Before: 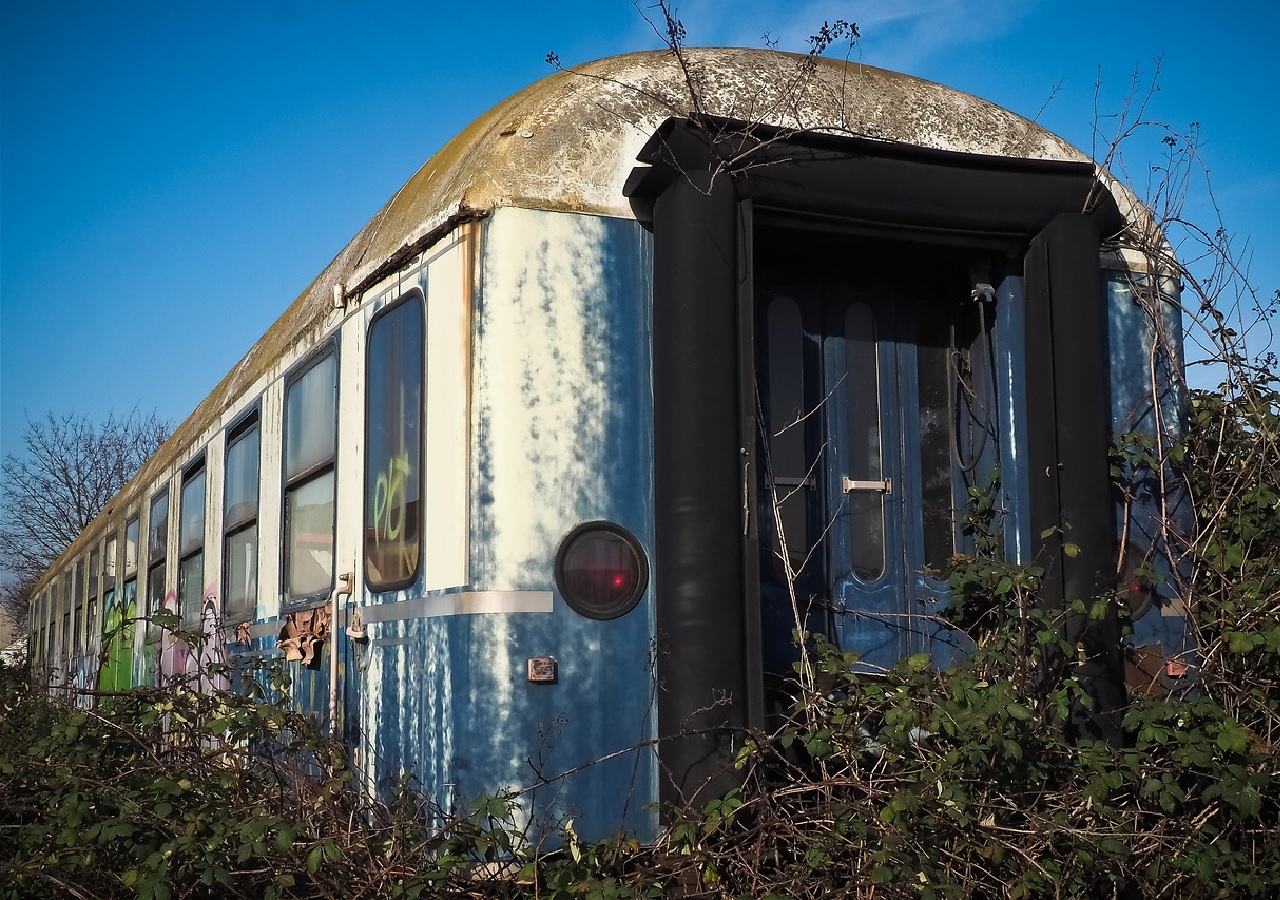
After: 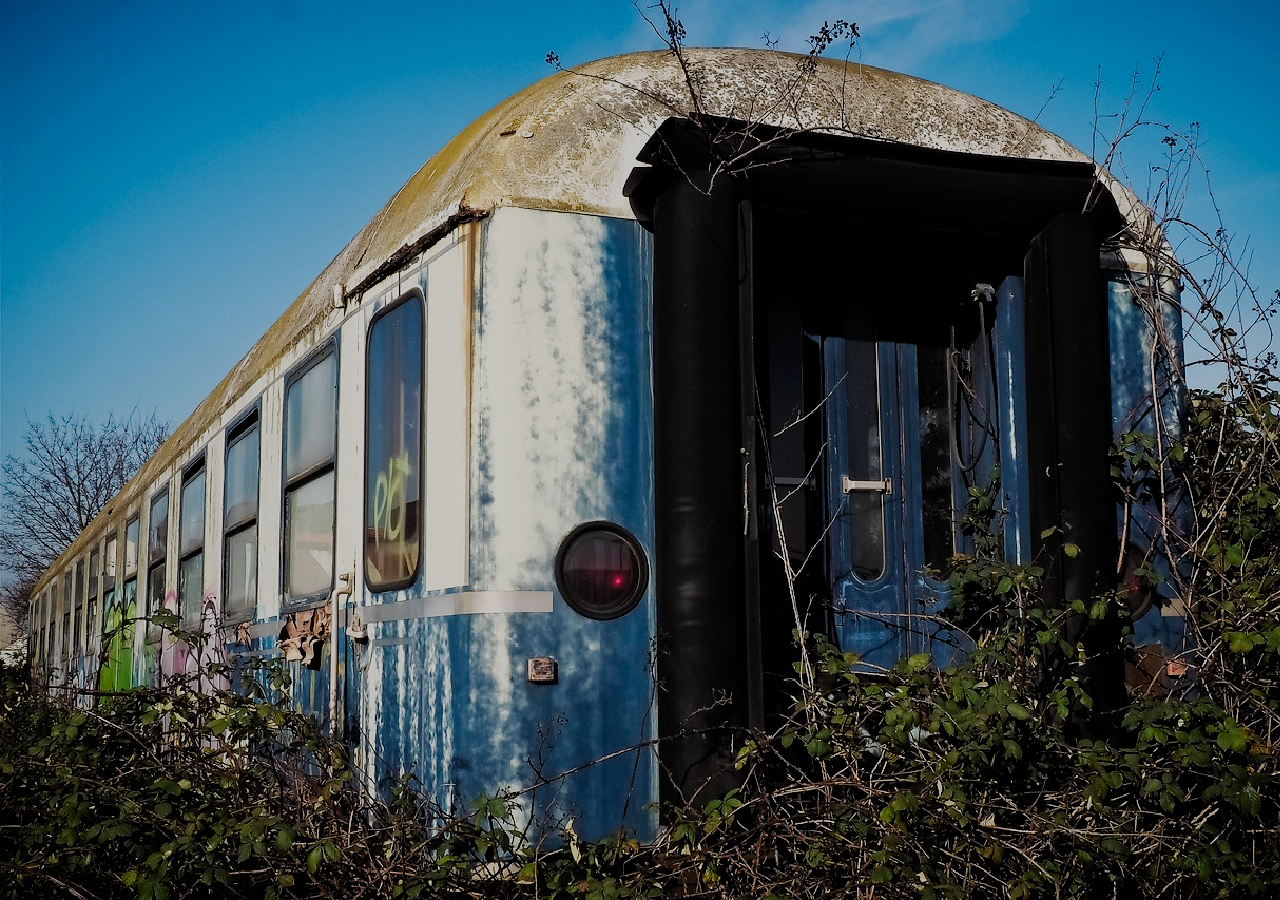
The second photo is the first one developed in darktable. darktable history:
filmic rgb: black relative exposure -6.07 EV, white relative exposure 6.97 EV, hardness 2.23, preserve chrominance no, color science v5 (2021)
